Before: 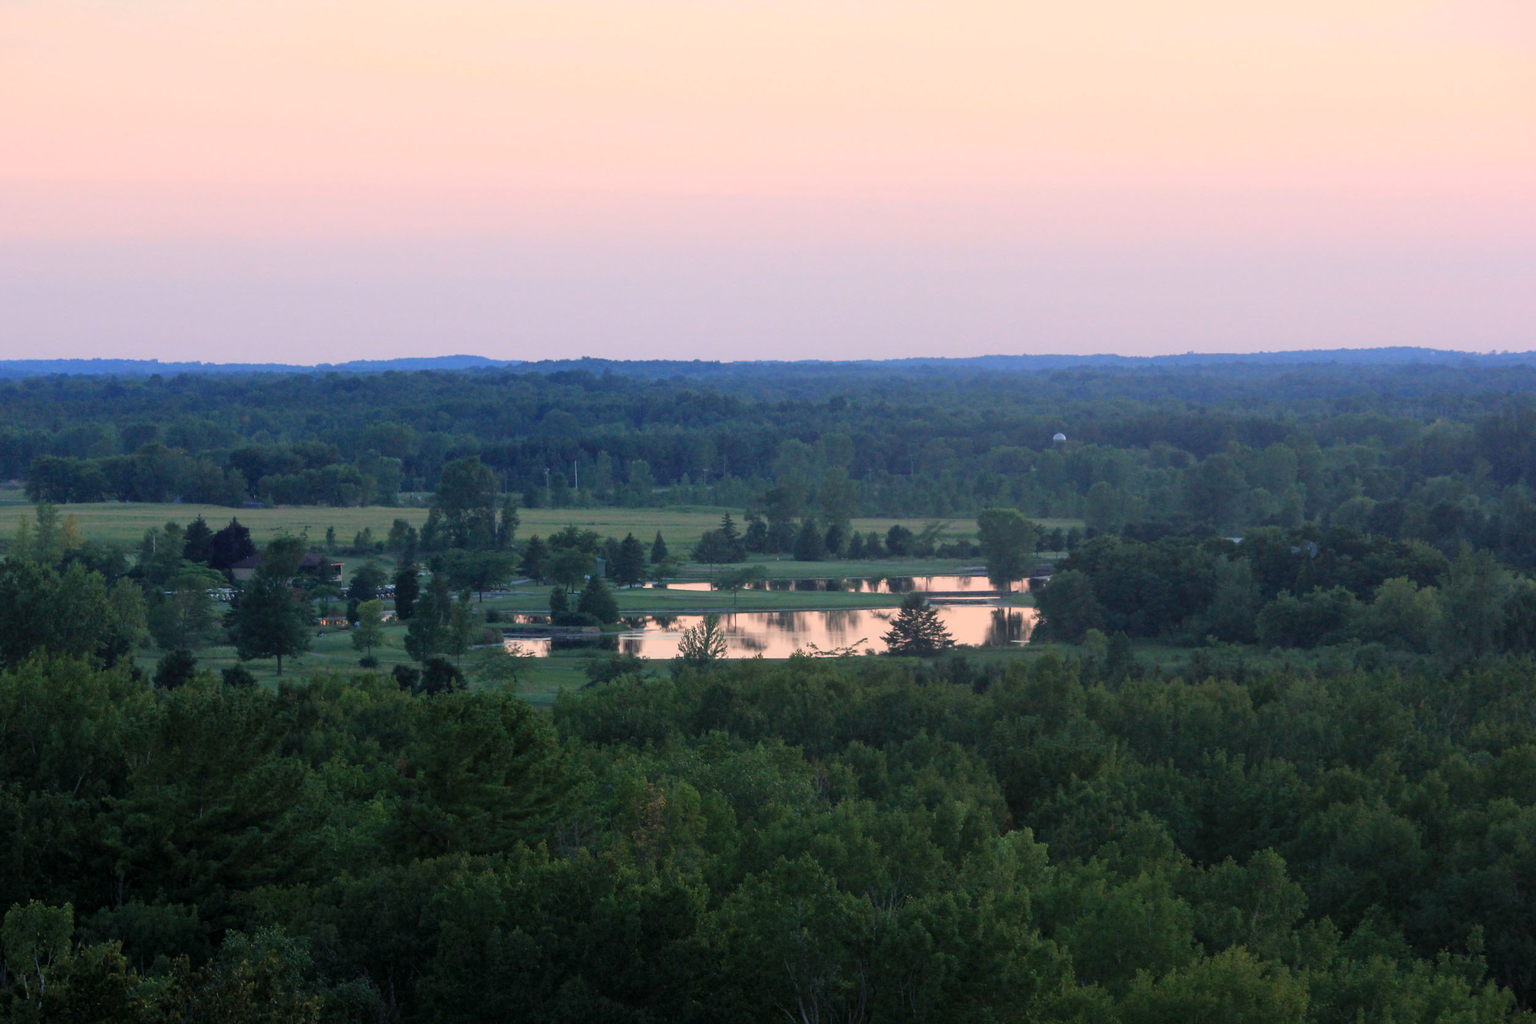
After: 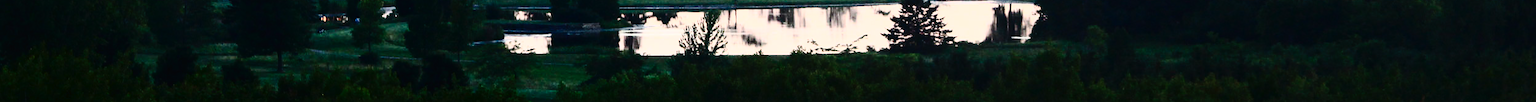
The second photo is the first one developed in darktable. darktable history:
tone curve: curves: ch0 [(0, 0) (0.003, 0.012) (0.011, 0.014) (0.025, 0.019) (0.044, 0.028) (0.069, 0.039) (0.1, 0.056) (0.136, 0.093) (0.177, 0.147) (0.224, 0.214) (0.277, 0.29) (0.335, 0.381) (0.399, 0.476) (0.468, 0.557) (0.543, 0.635) (0.623, 0.697) (0.709, 0.764) (0.801, 0.831) (0.898, 0.917) (1, 1)], preserve colors none
crop and rotate: top 59.084%, bottom 30.916%
contrast brightness saturation: contrast 0.93, brightness 0.2
